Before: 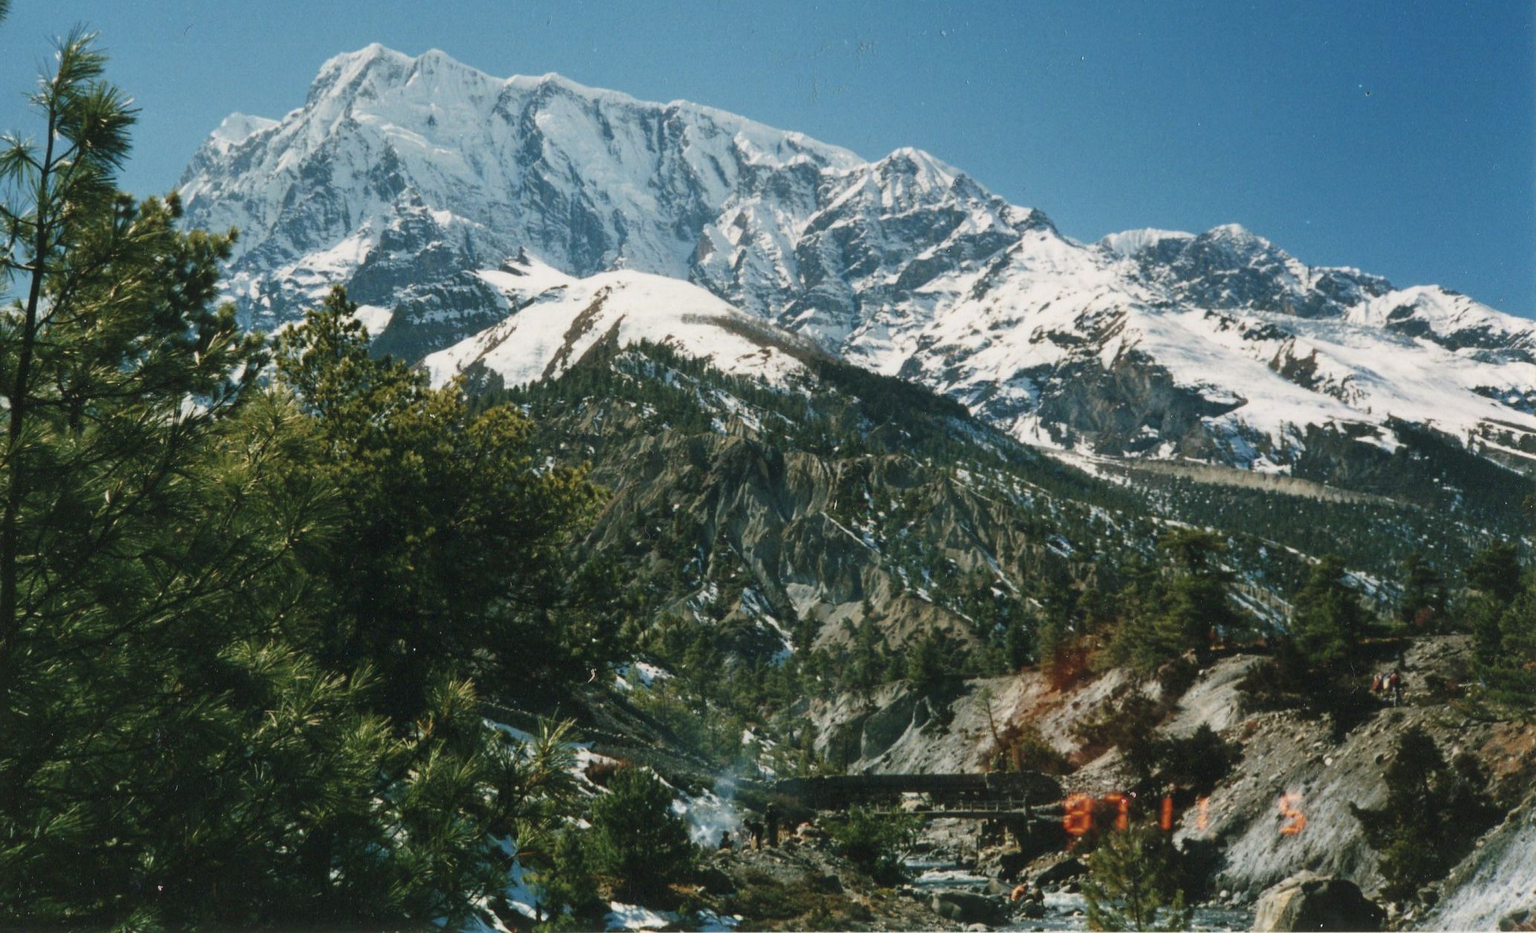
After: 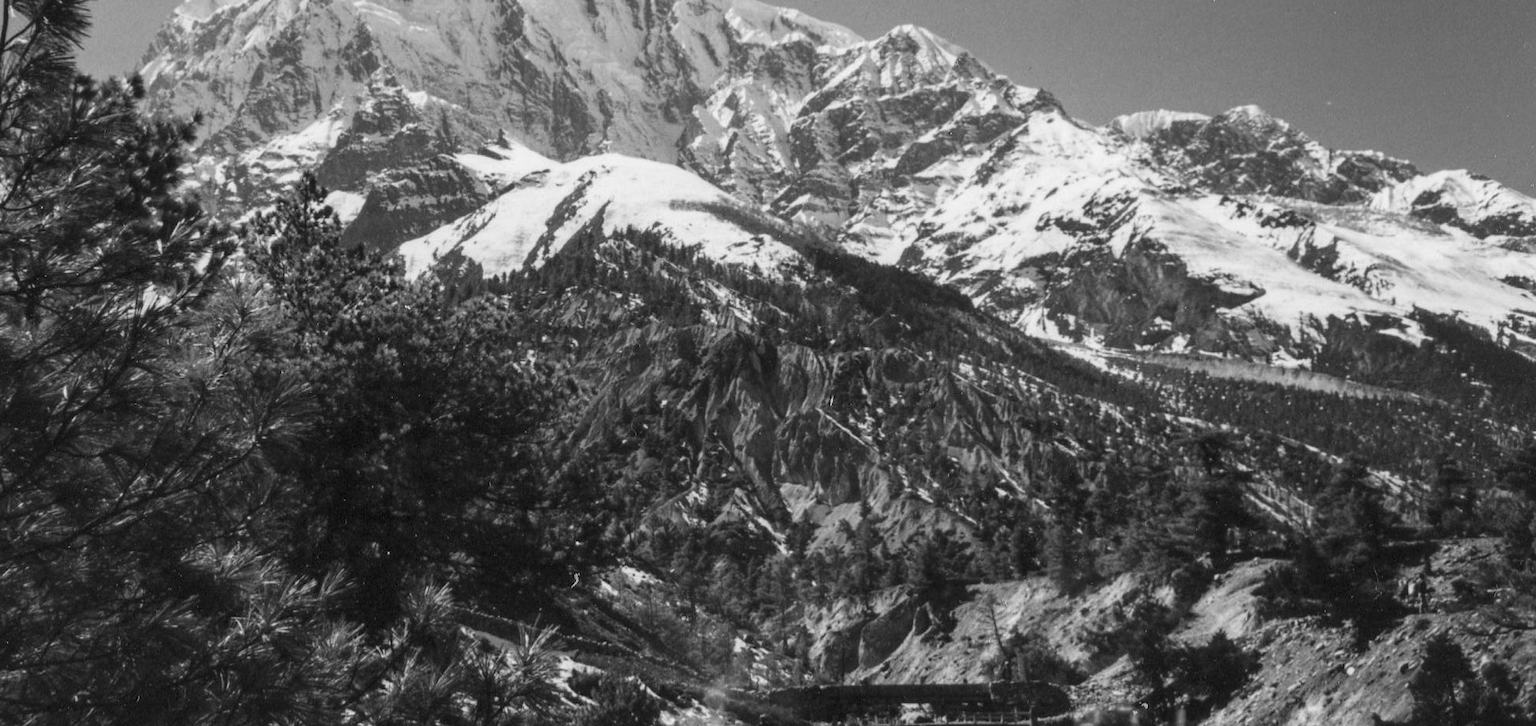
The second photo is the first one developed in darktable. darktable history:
exposure: compensate highlight preservation false
crop and rotate: left 2.991%, top 13.302%, right 1.981%, bottom 12.636%
monochrome: on, module defaults
local contrast: on, module defaults
